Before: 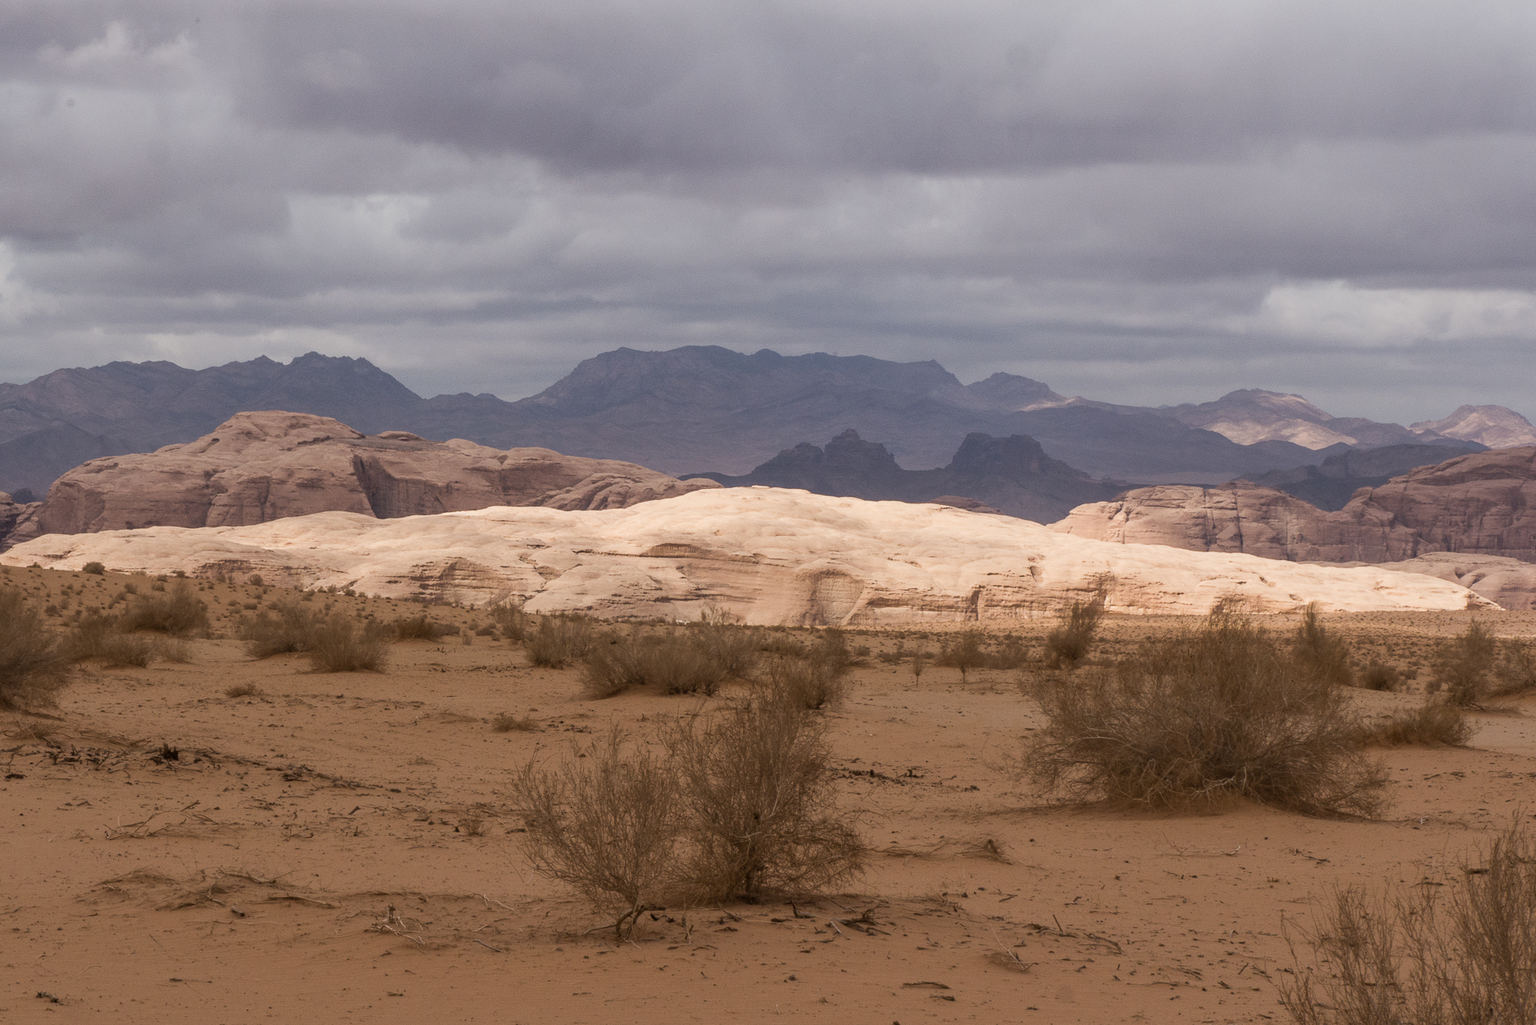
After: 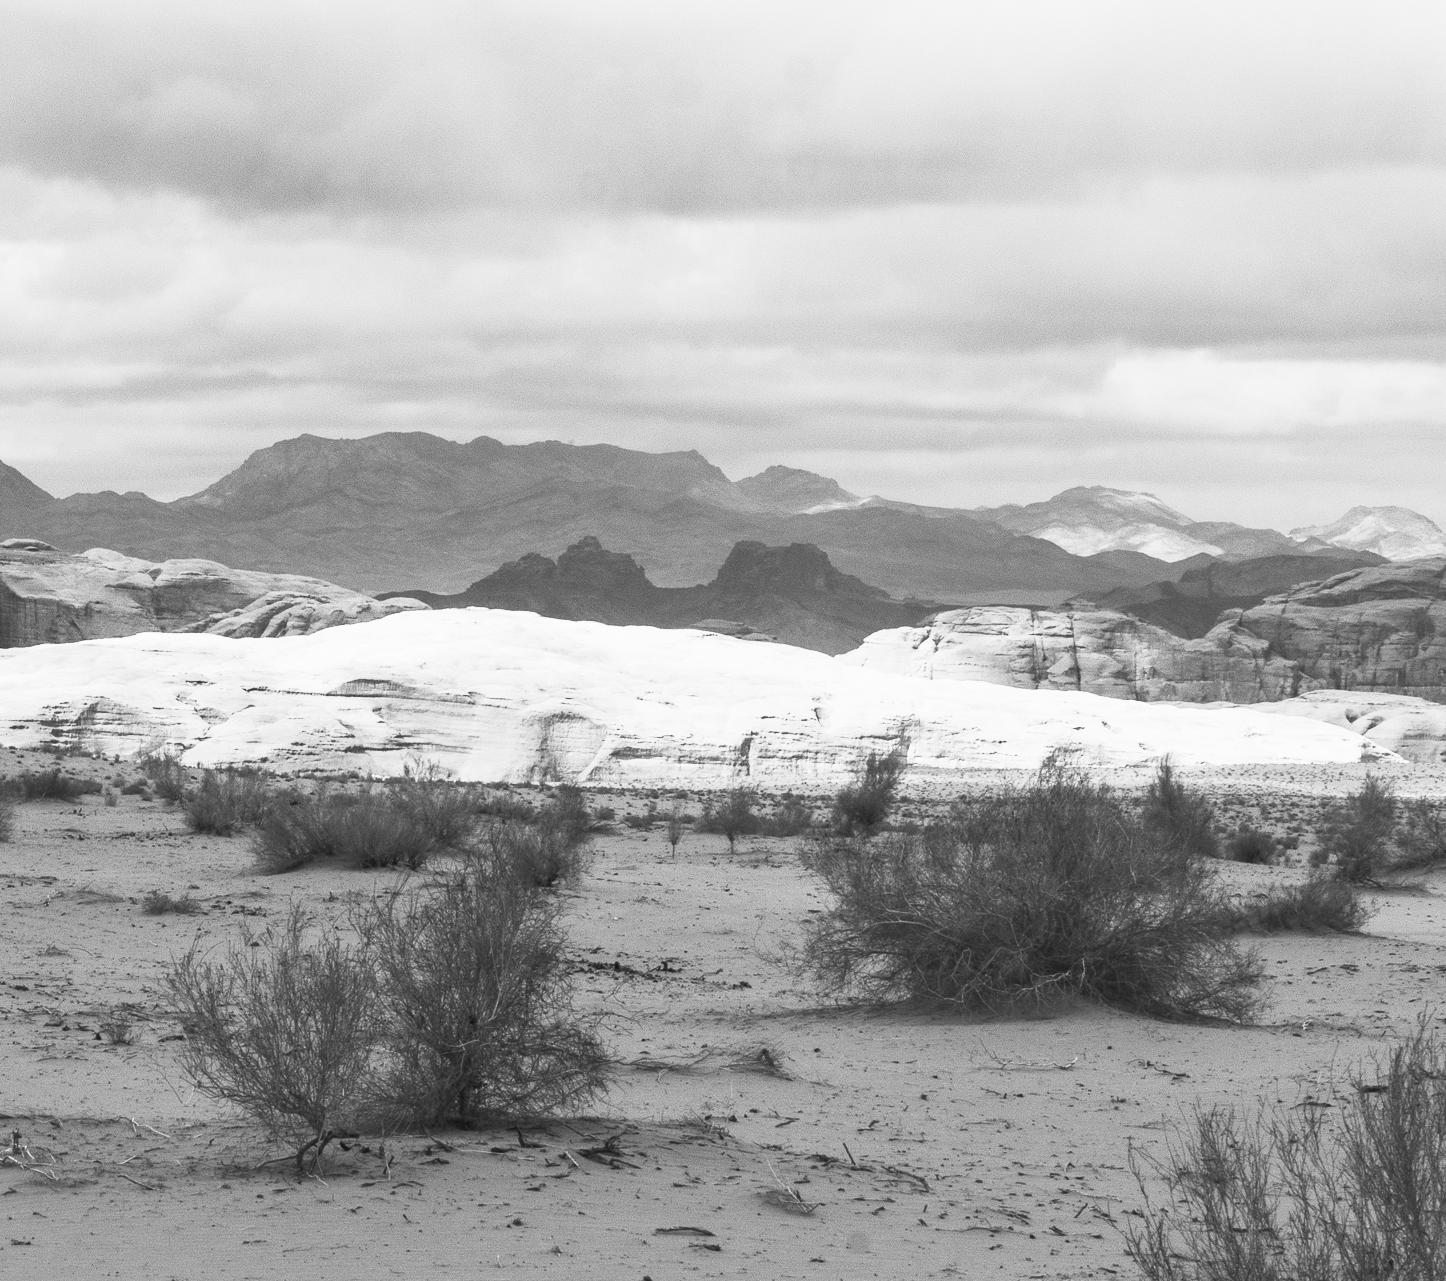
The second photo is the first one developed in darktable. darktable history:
crop and rotate: left 24.666%
contrast brightness saturation: contrast 0.532, brightness 0.465, saturation -0.997
